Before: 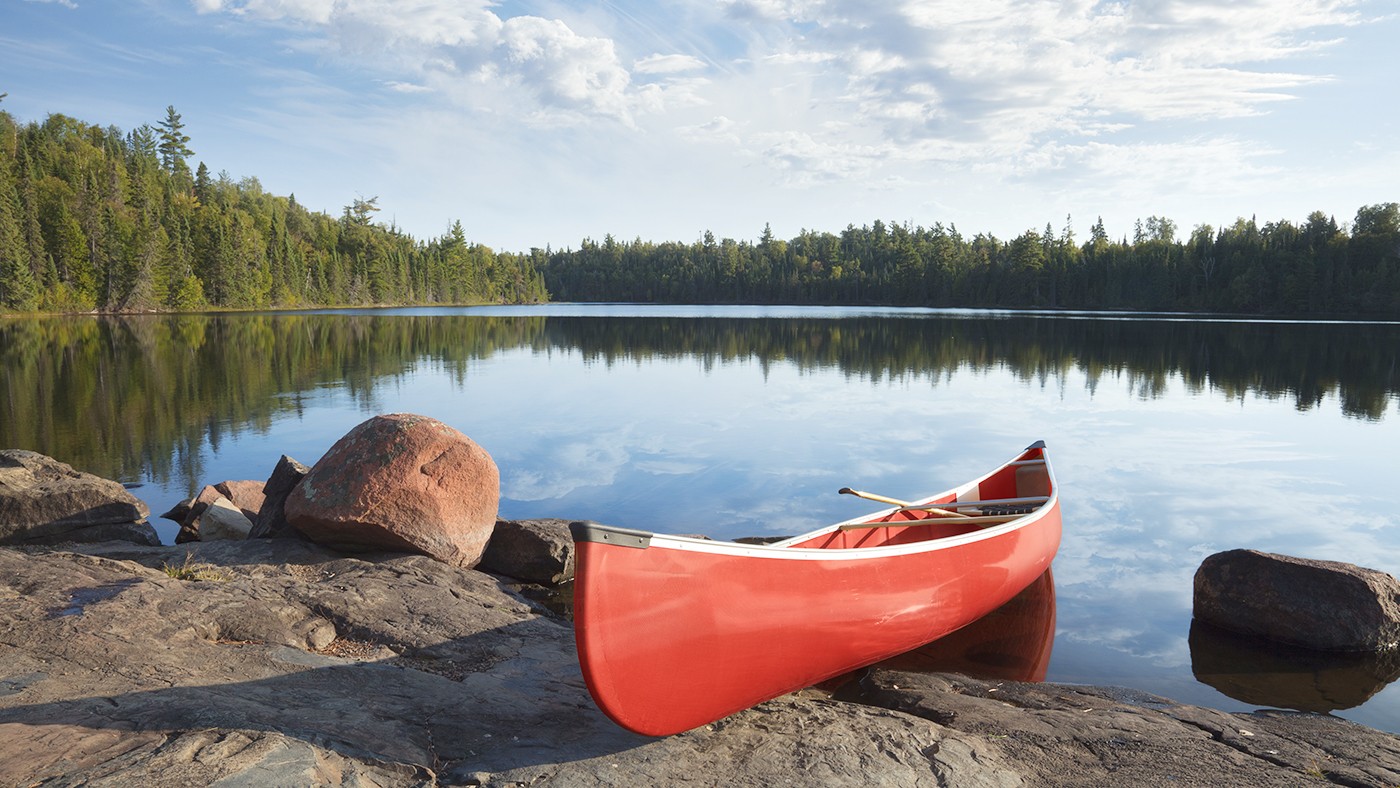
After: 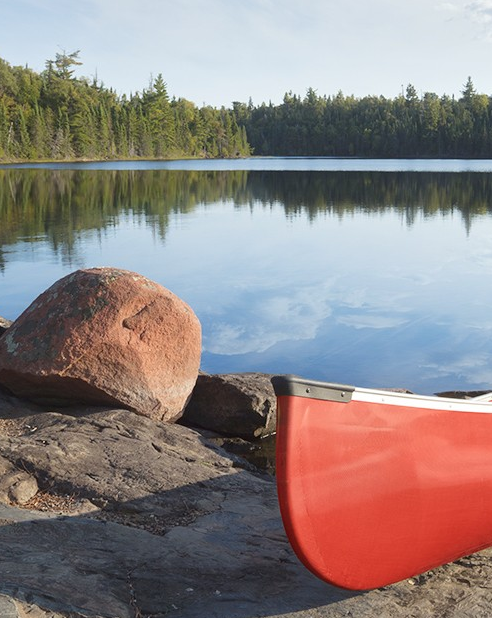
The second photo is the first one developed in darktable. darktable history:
crop and rotate: left 21.303%, top 18.583%, right 43.505%, bottom 2.968%
